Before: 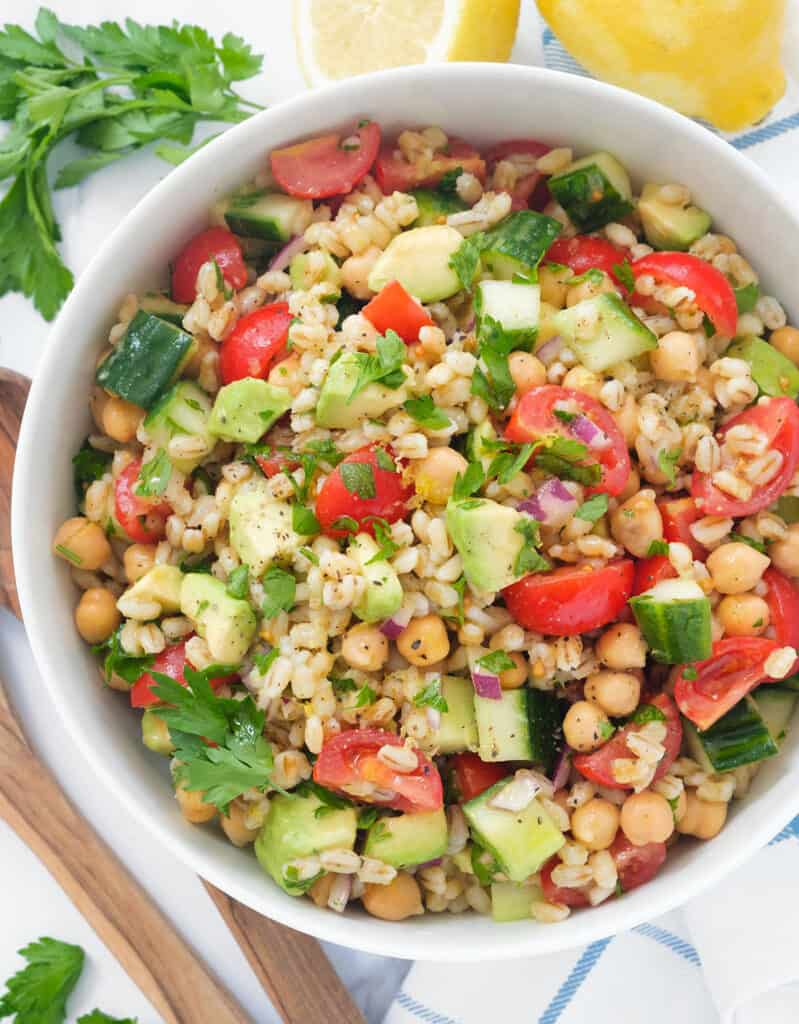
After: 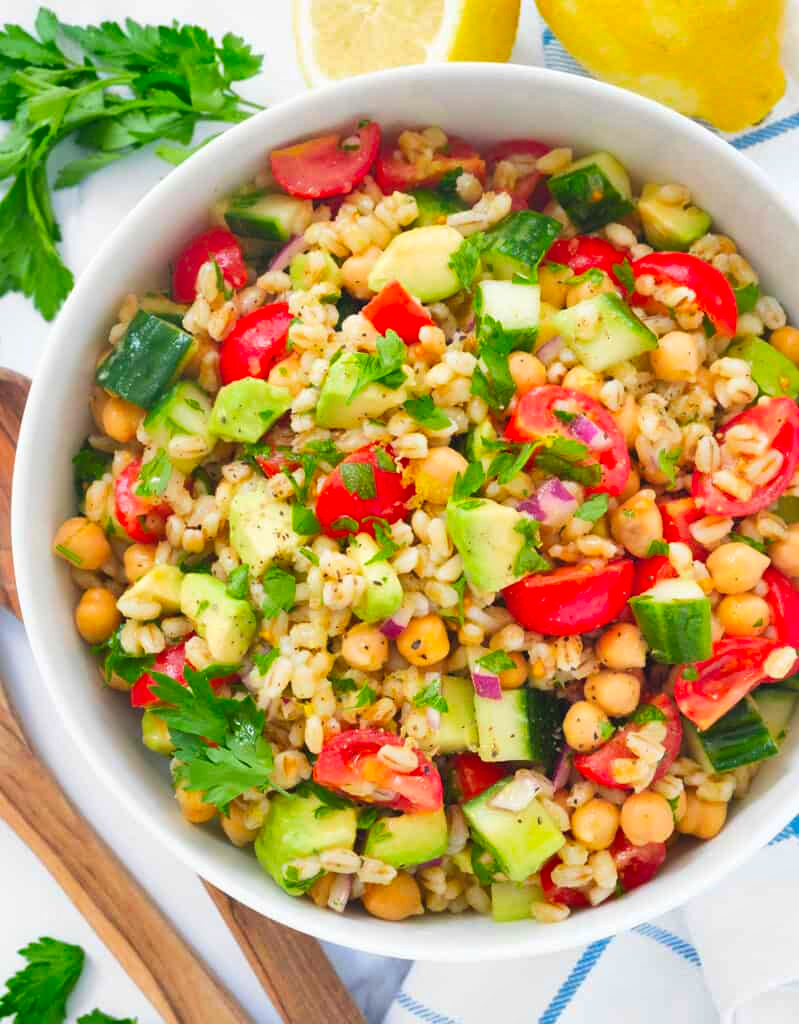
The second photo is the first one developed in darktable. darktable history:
contrast brightness saturation: contrast 0.066, brightness 0.18, saturation 0.414
shadows and highlights: shadows 39.38, highlights -53.41, low approximation 0.01, soften with gaussian
